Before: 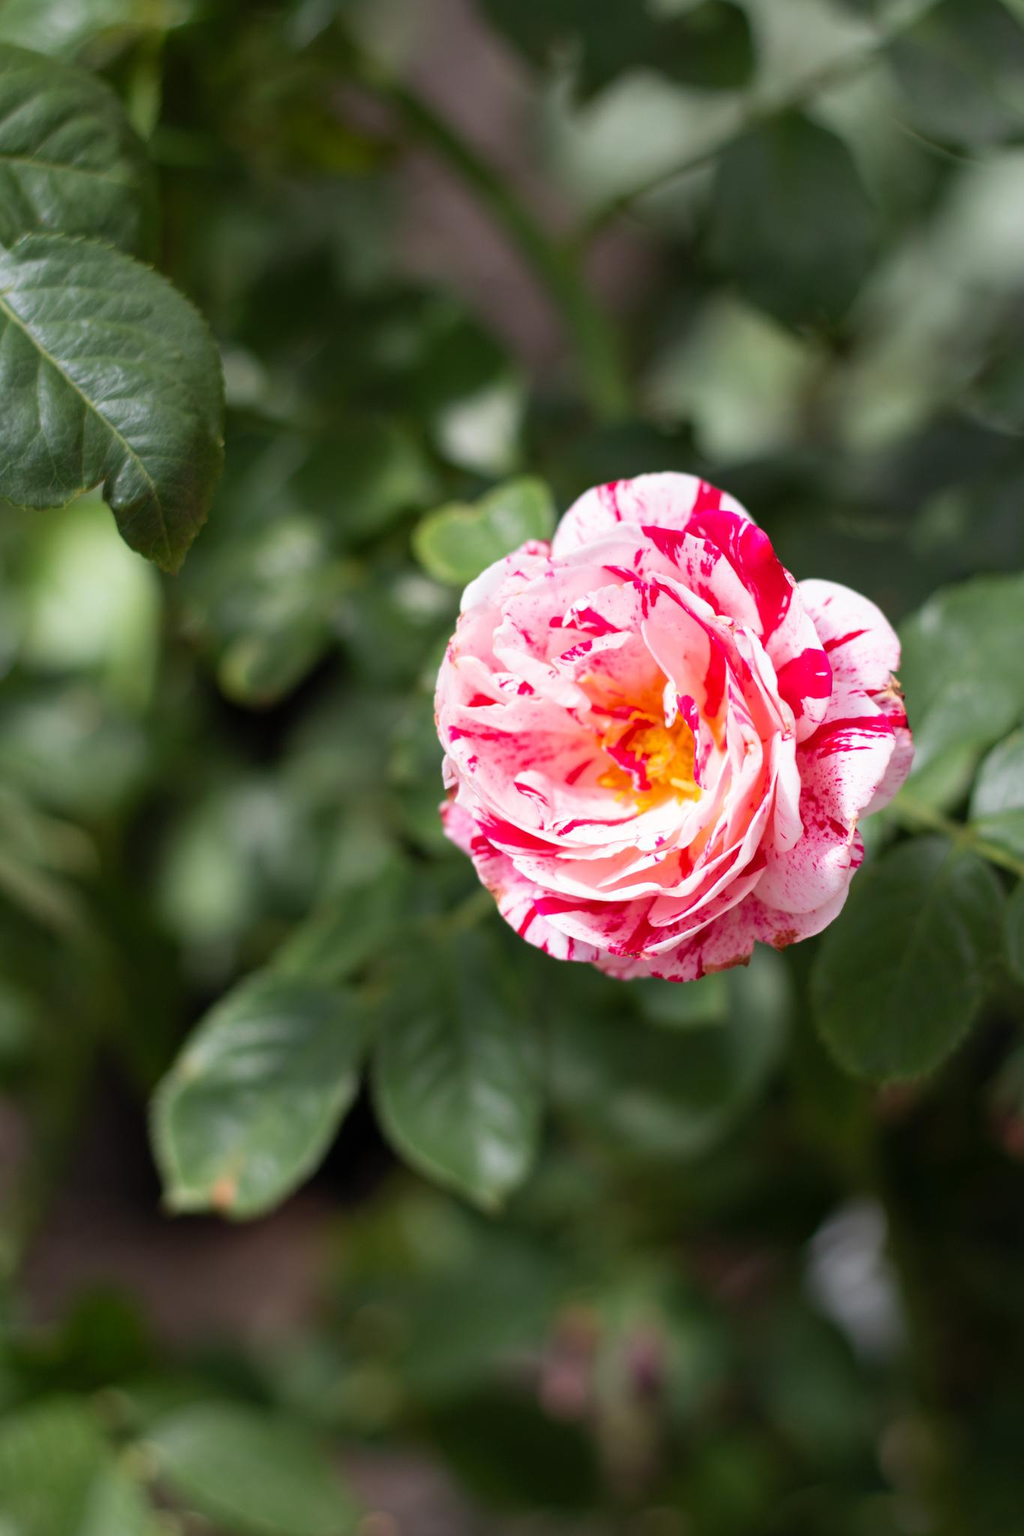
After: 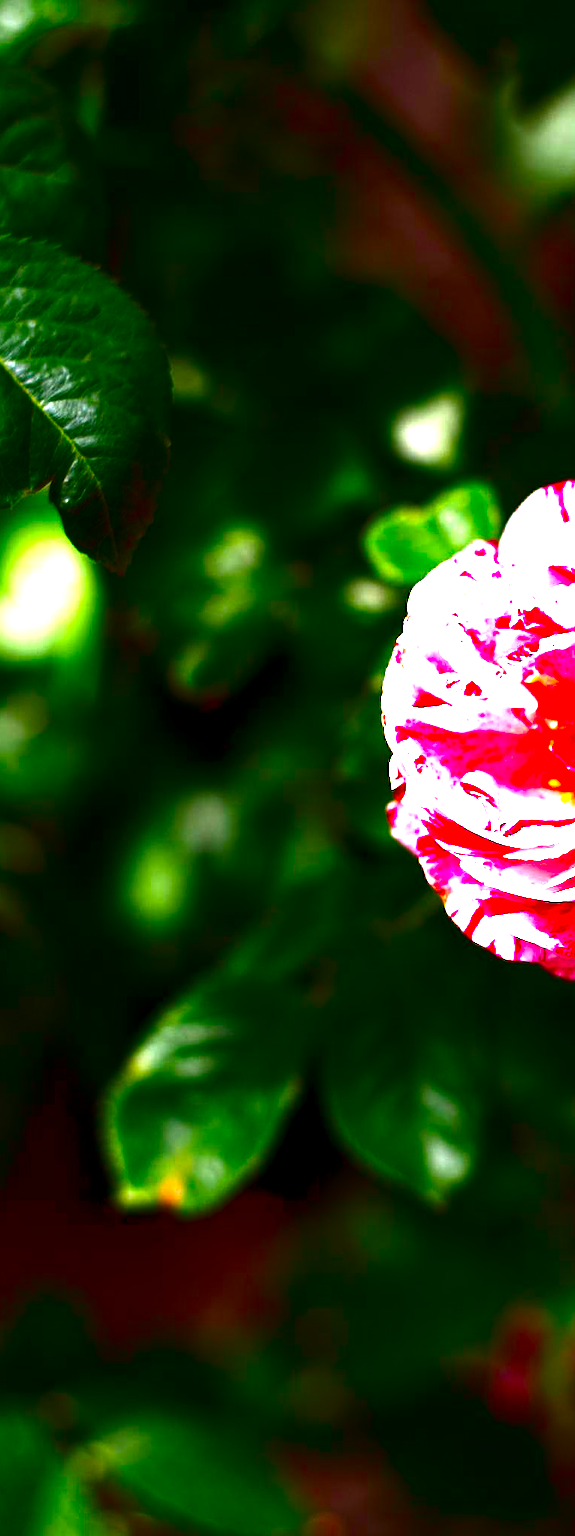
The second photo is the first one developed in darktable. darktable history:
exposure: black level correction 0, exposure 1.184 EV, compensate highlight preservation false
sharpen: on, module defaults
color balance rgb: power › chroma 0.677%, power › hue 60°, global offset › luminance -0.896%, perceptual saturation grading › global saturation 25.399%
contrast brightness saturation: brightness -0.985, saturation 0.983
crop: left 5.258%, right 38.525%
